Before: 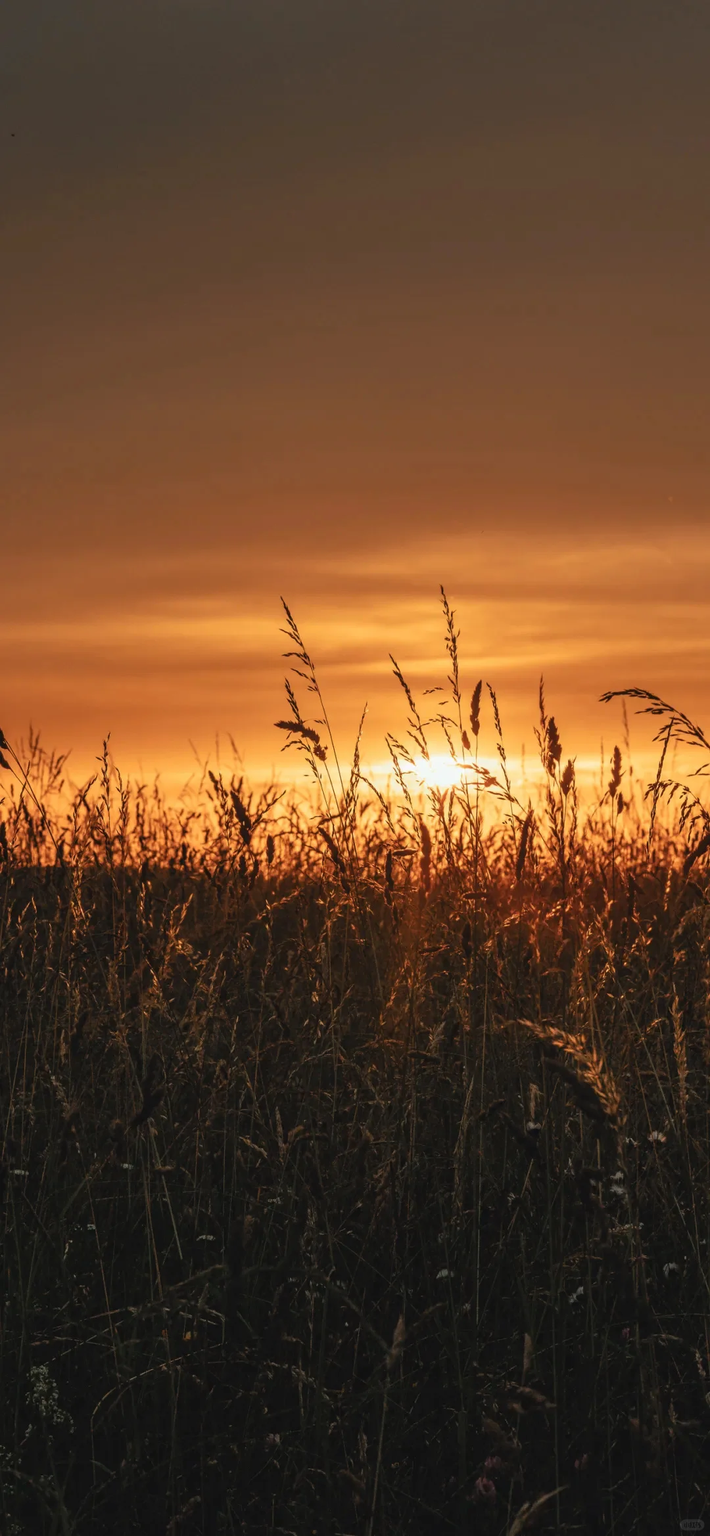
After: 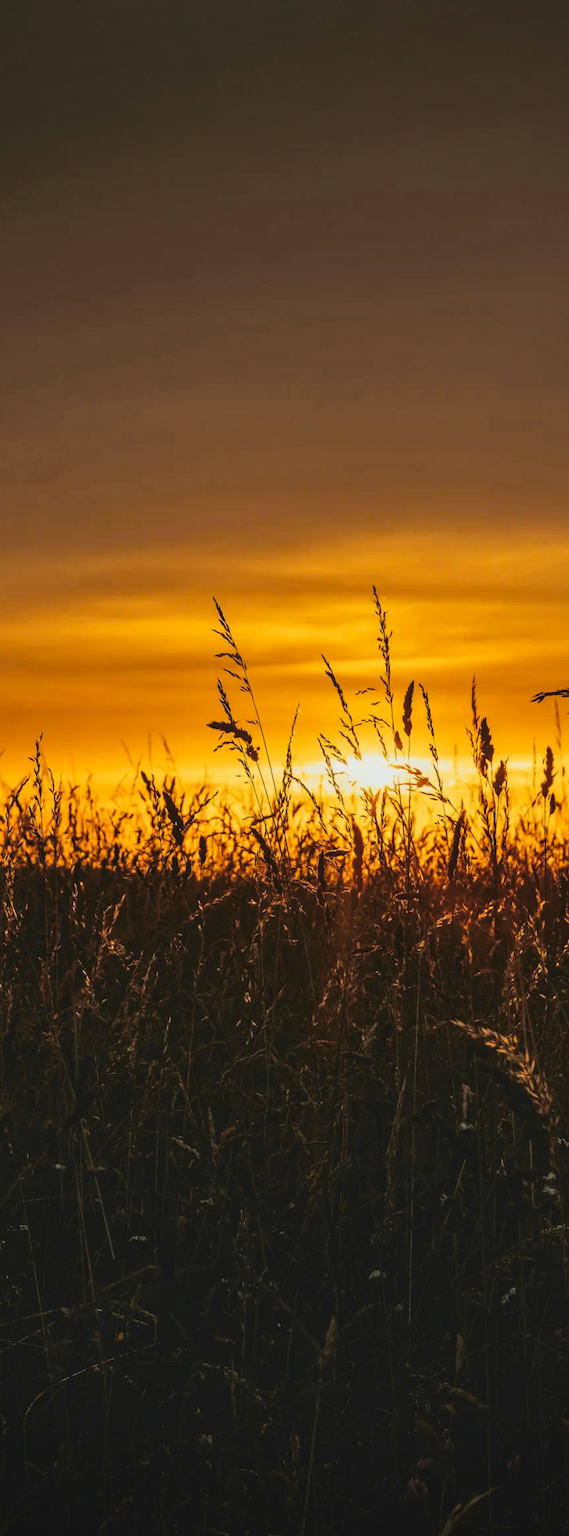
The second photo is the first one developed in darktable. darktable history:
local contrast: mode bilateral grid, contrast 20, coarseness 50, detail 119%, midtone range 0.2
vignetting: brightness -0.601, saturation 0.001, center (0, 0.009)
tone curve: curves: ch0 [(0.003, 0.023) (0.071, 0.052) (0.236, 0.197) (0.466, 0.557) (0.644, 0.748) (0.803, 0.88) (0.994, 0.968)]; ch1 [(0, 0) (0.262, 0.227) (0.417, 0.386) (0.469, 0.467) (0.502, 0.498) (0.528, 0.53) (0.573, 0.57) (0.605, 0.621) (0.644, 0.671) (0.686, 0.728) (0.994, 0.987)]; ch2 [(0, 0) (0.262, 0.188) (0.385, 0.353) (0.427, 0.424) (0.495, 0.493) (0.515, 0.534) (0.547, 0.556) (0.589, 0.613) (0.644, 0.748) (1, 1)], color space Lab, independent channels, preserve colors none
exposure: black level correction -0.015, exposure -0.502 EV, compensate exposure bias true, compensate highlight preservation false
crop and rotate: left 9.553%, right 10.132%
